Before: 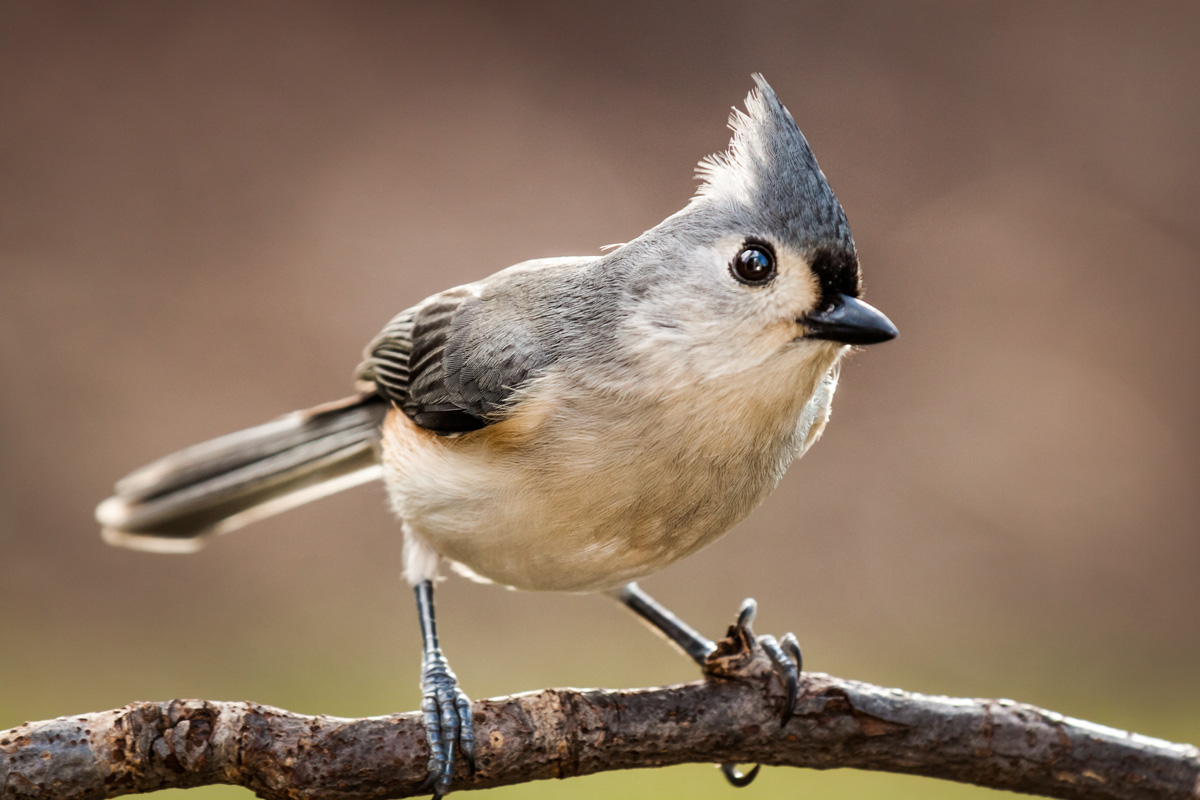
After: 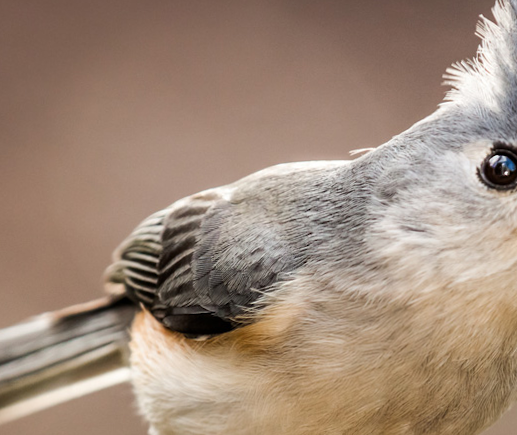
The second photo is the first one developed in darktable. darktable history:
rotate and perspective: rotation 0.226°, lens shift (vertical) -0.042, crop left 0.023, crop right 0.982, crop top 0.006, crop bottom 0.994
crop: left 20.248%, top 10.86%, right 35.675%, bottom 34.321%
